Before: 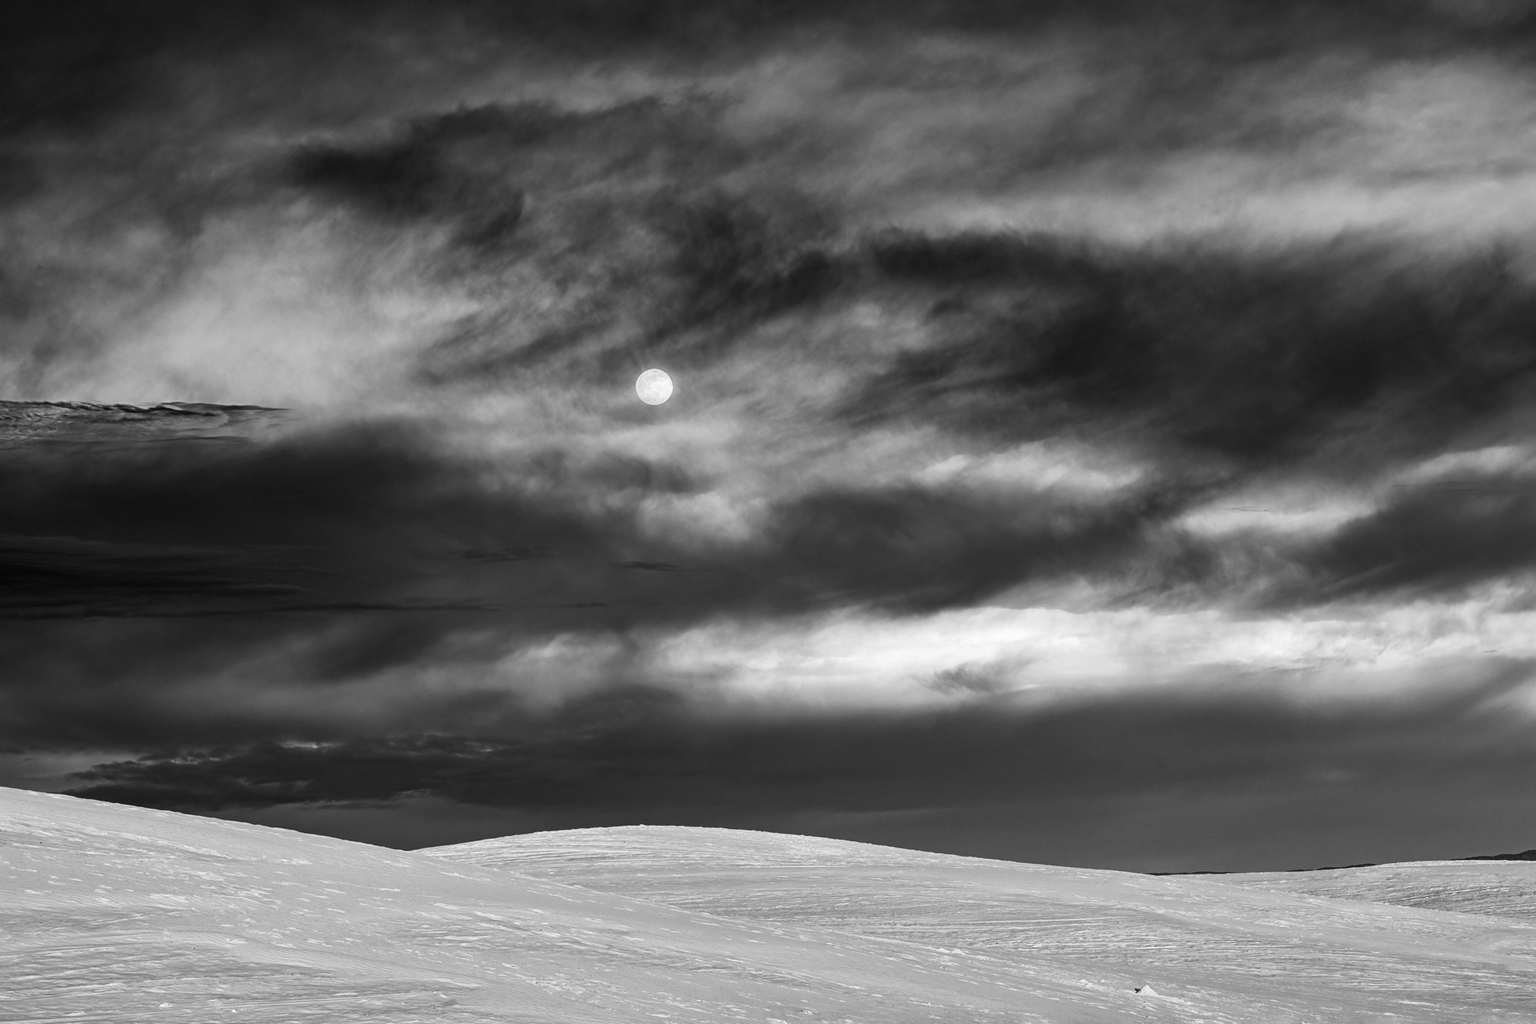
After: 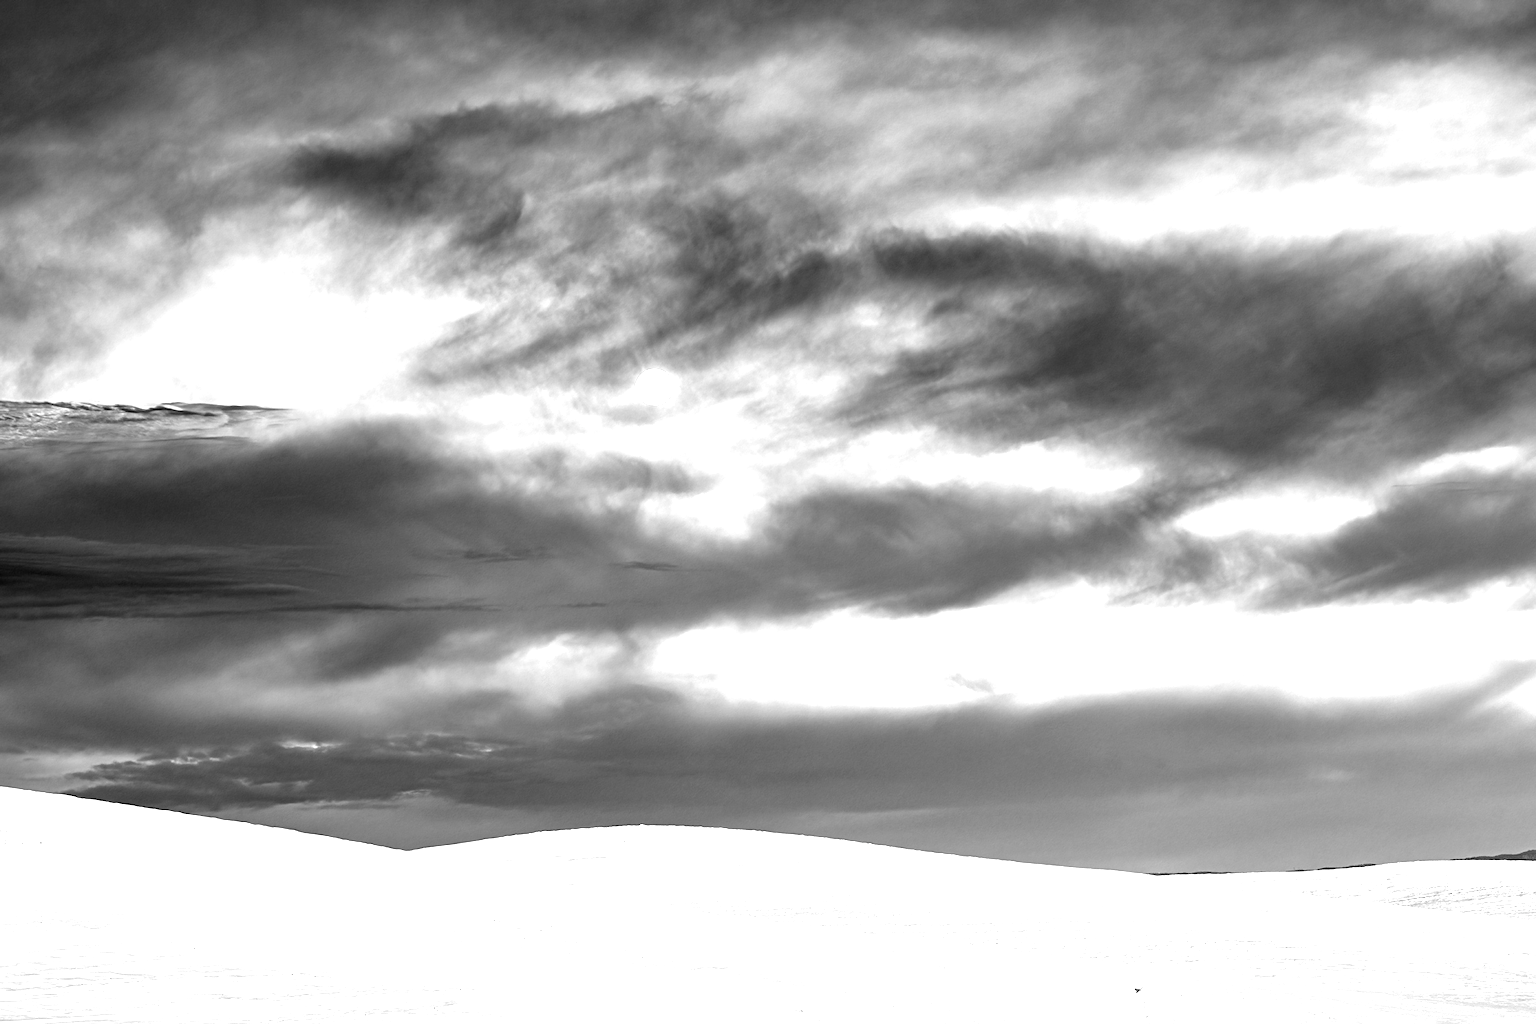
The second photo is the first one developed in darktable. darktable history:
exposure: black level correction 0, exposure 1.461 EV, compensate highlight preservation false
